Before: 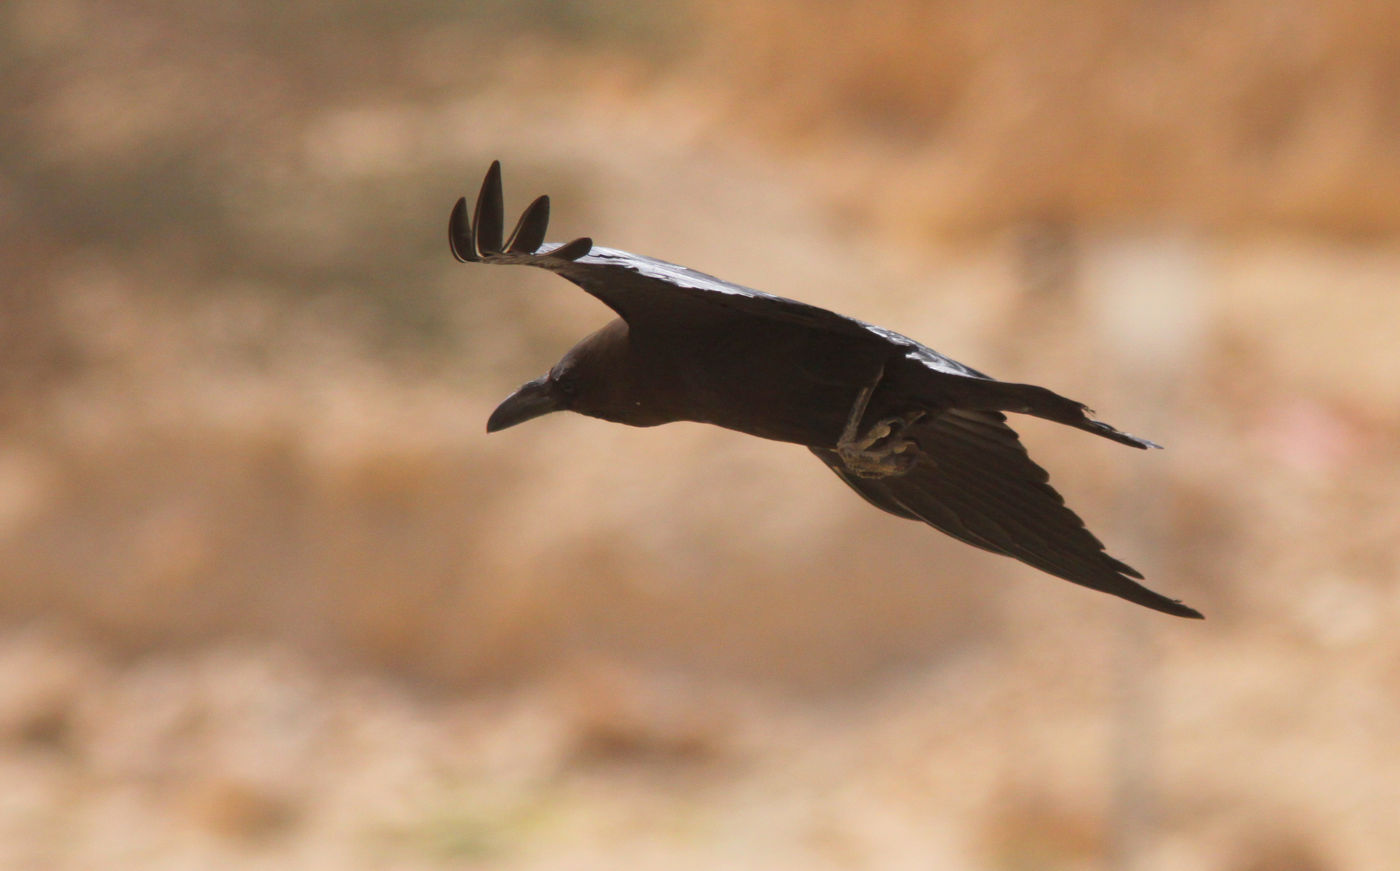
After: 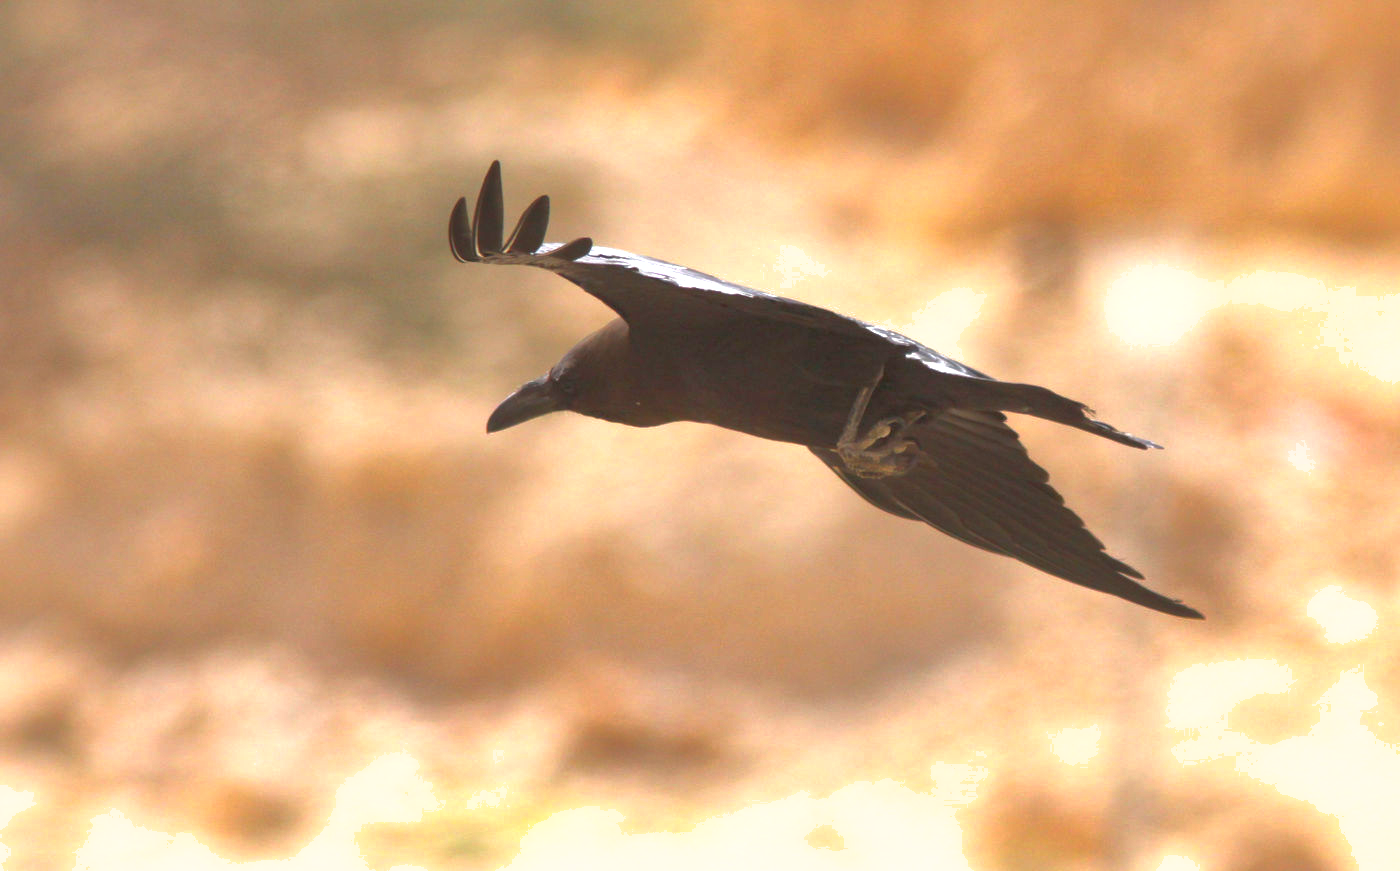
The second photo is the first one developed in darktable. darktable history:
exposure: exposure 0.911 EV, compensate highlight preservation false
shadows and highlights: on, module defaults
